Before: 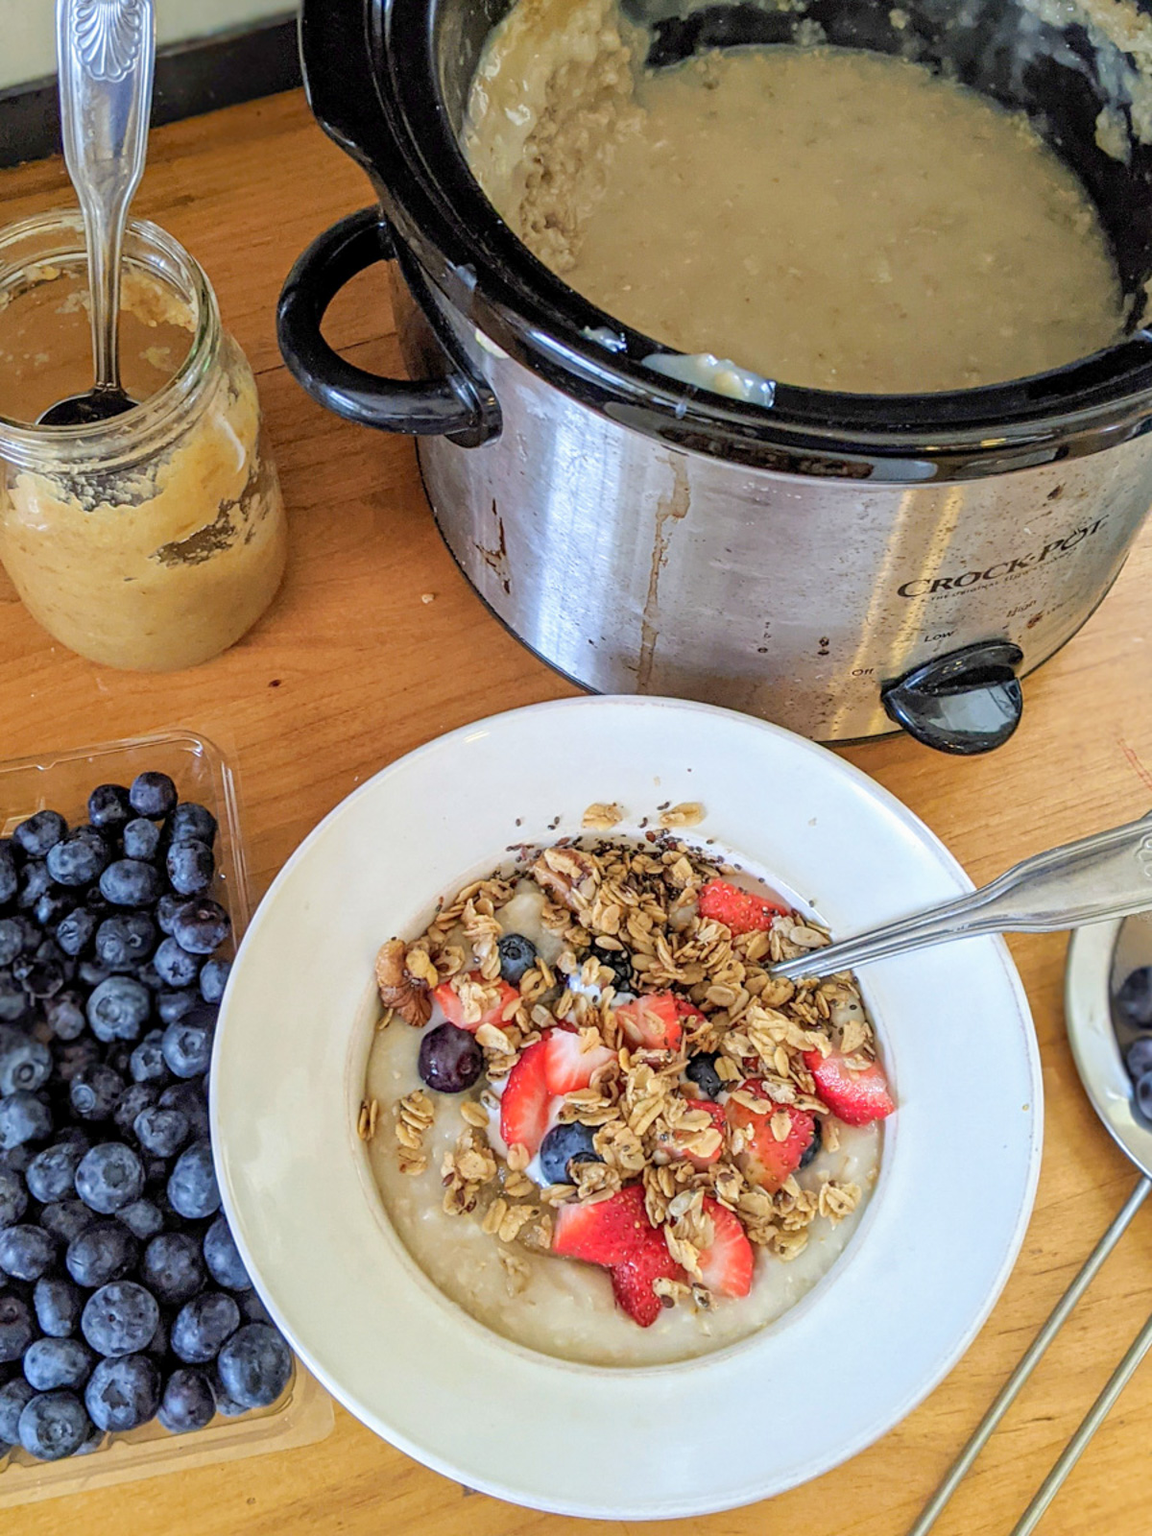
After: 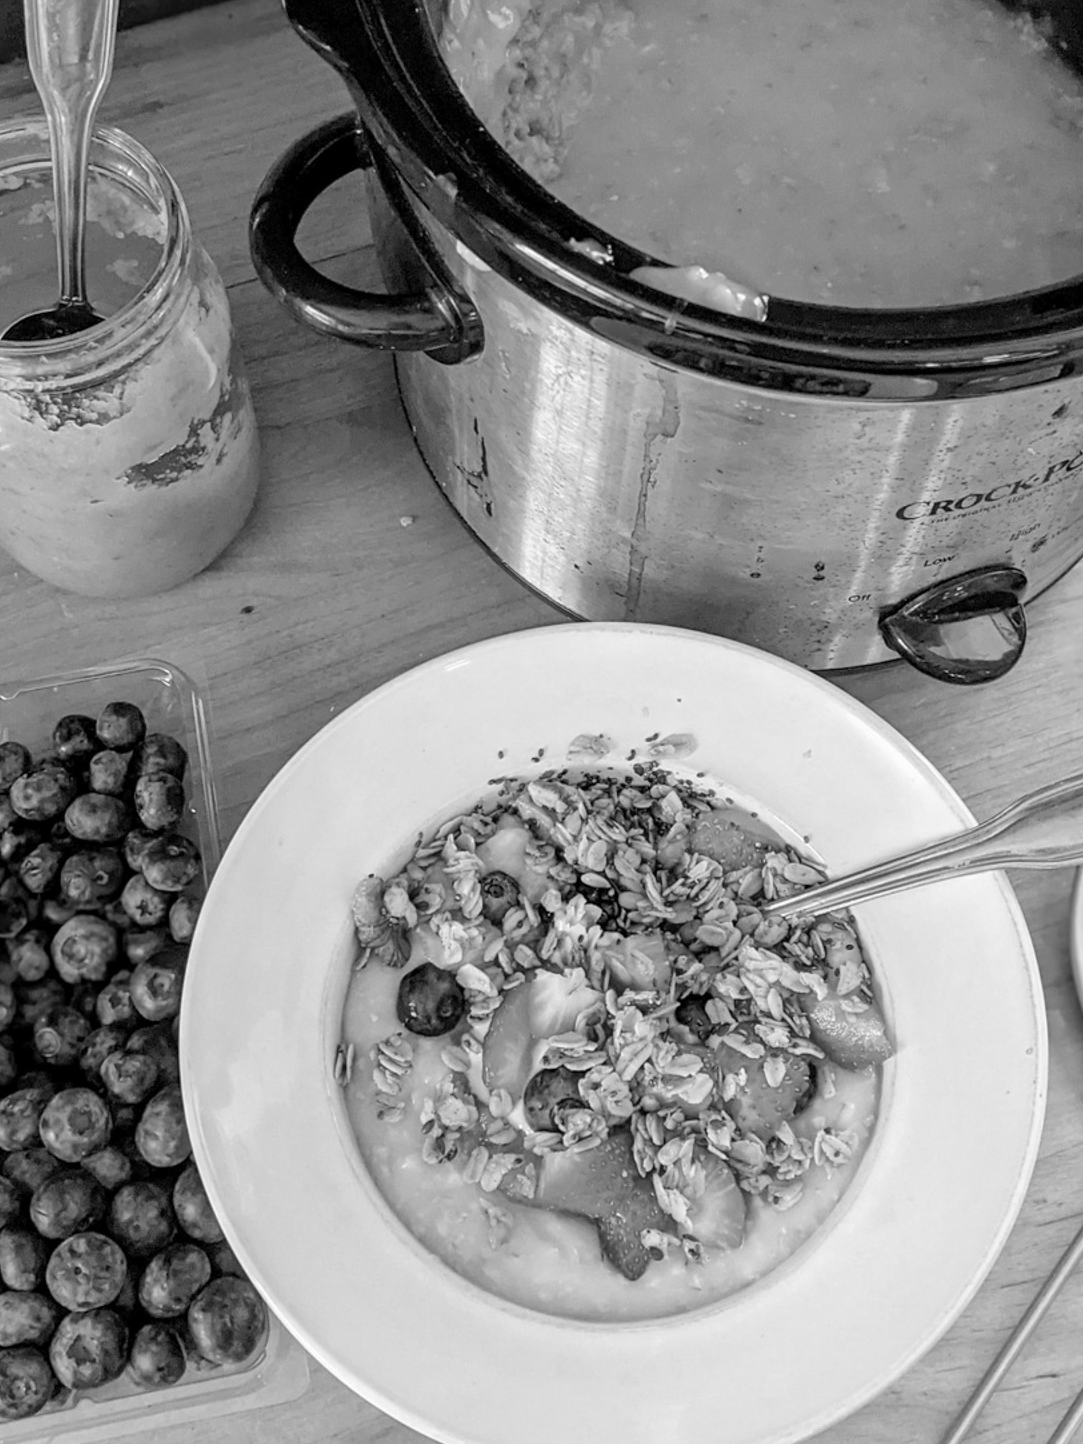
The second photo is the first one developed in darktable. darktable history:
crop: left 3.305%, top 6.436%, right 6.389%, bottom 3.258%
monochrome: a 32, b 64, size 2.3, highlights 1
